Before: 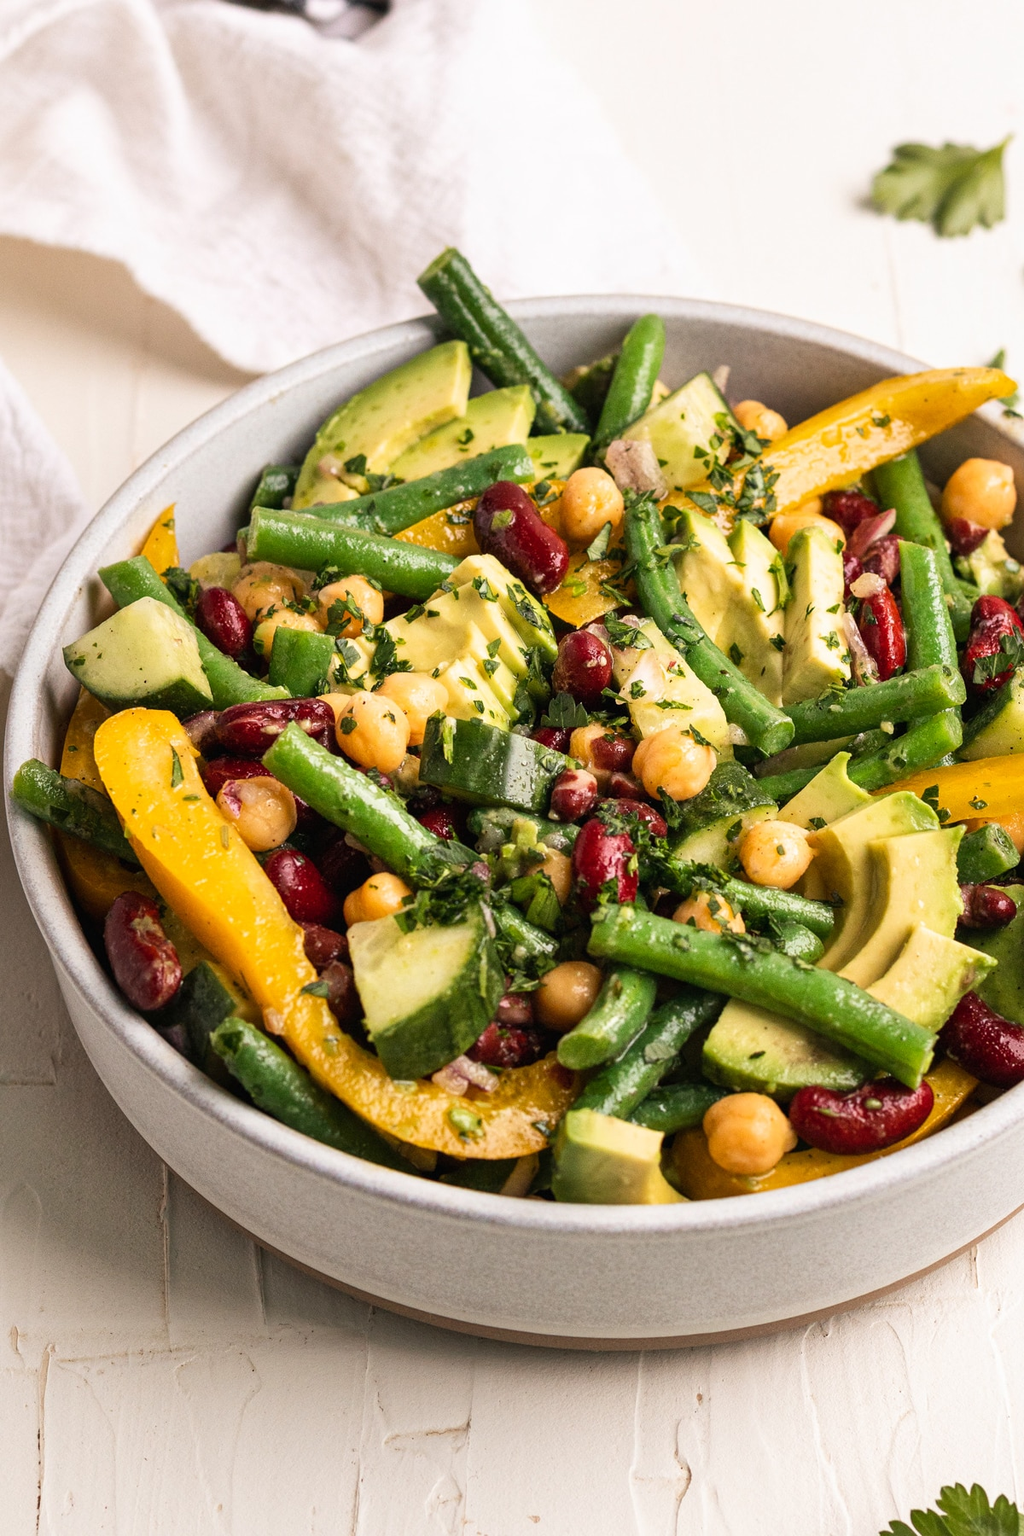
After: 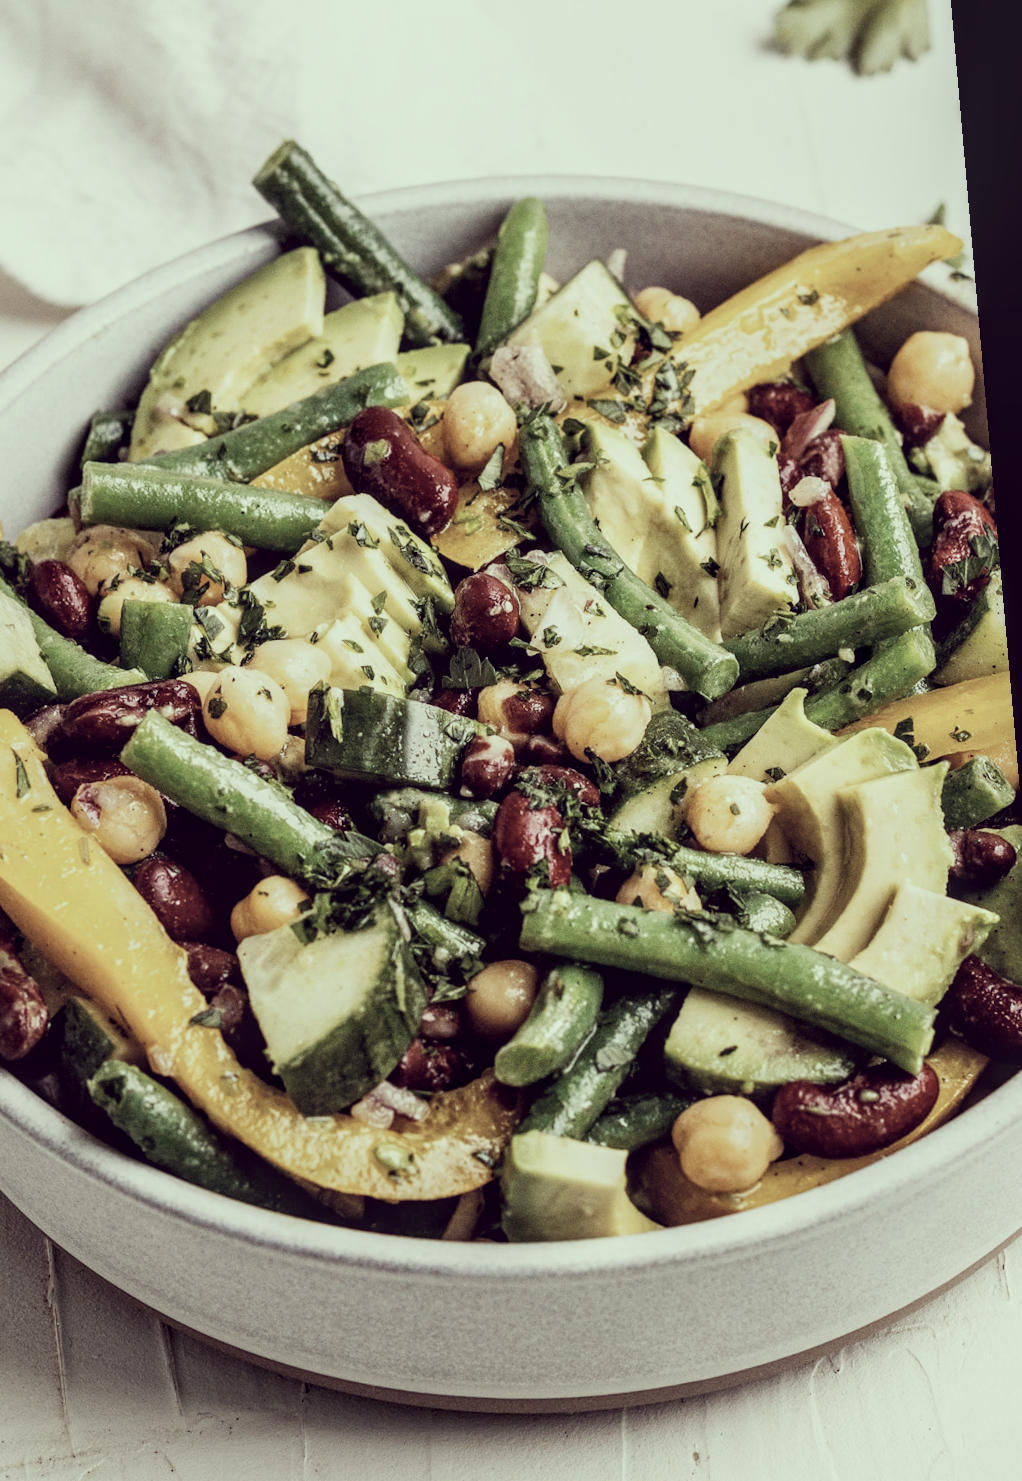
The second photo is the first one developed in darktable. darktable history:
crop: left 16.145%
color correction: highlights a* -20.17, highlights b* 20.27, shadows a* 20.03, shadows b* -20.46, saturation 0.43
filmic rgb: black relative exposure -16 EV, white relative exposure 5.31 EV, hardness 5.9, contrast 1.25, preserve chrominance no, color science v5 (2021)
rotate and perspective: rotation -5°, crop left 0.05, crop right 0.952, crop top 0.11, crop bottom 0.89
local contrast: on, module defaults
